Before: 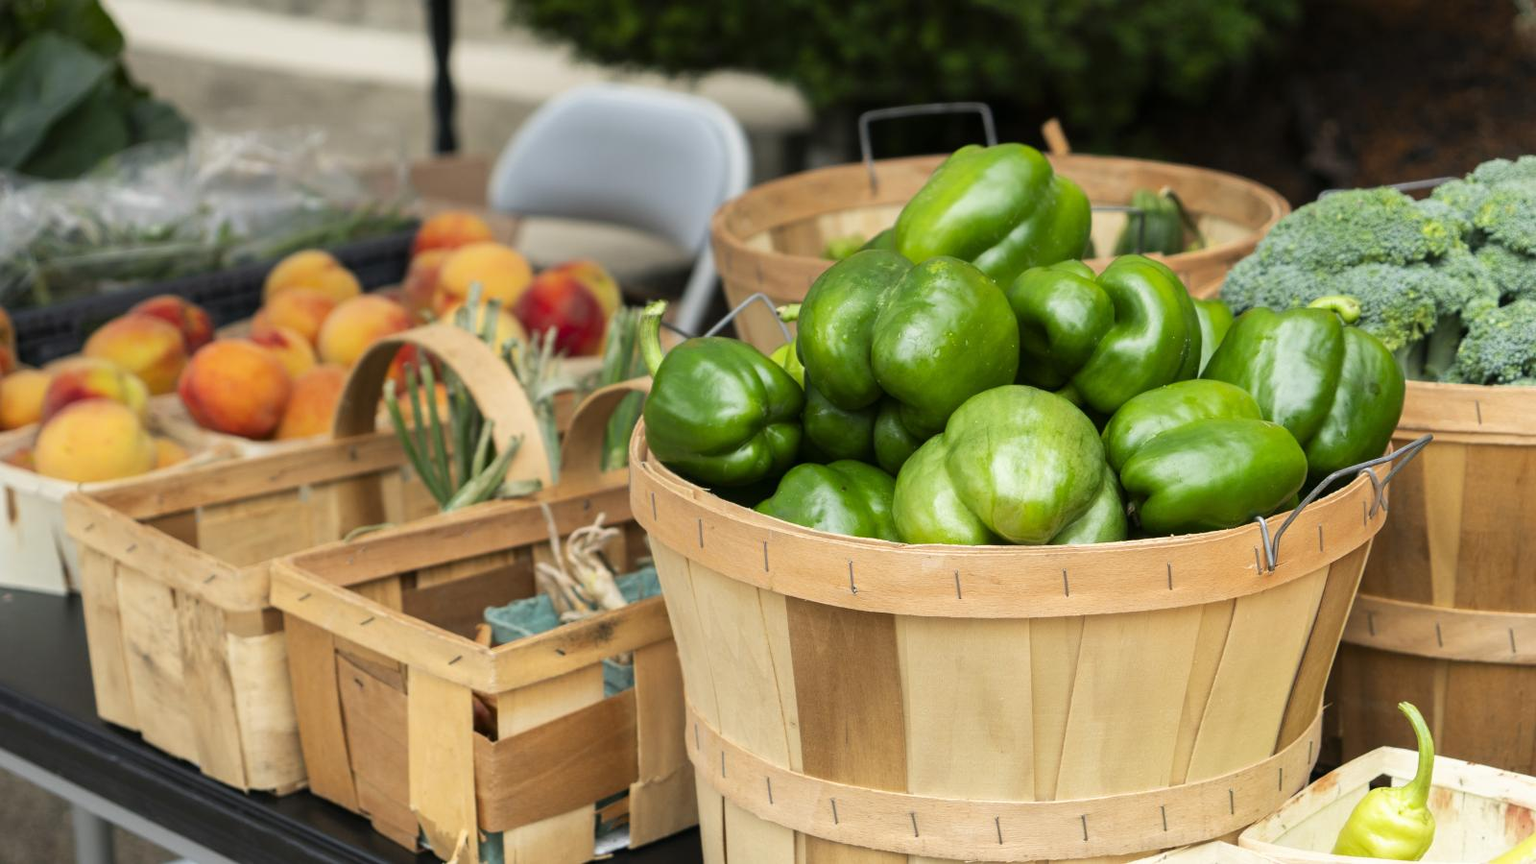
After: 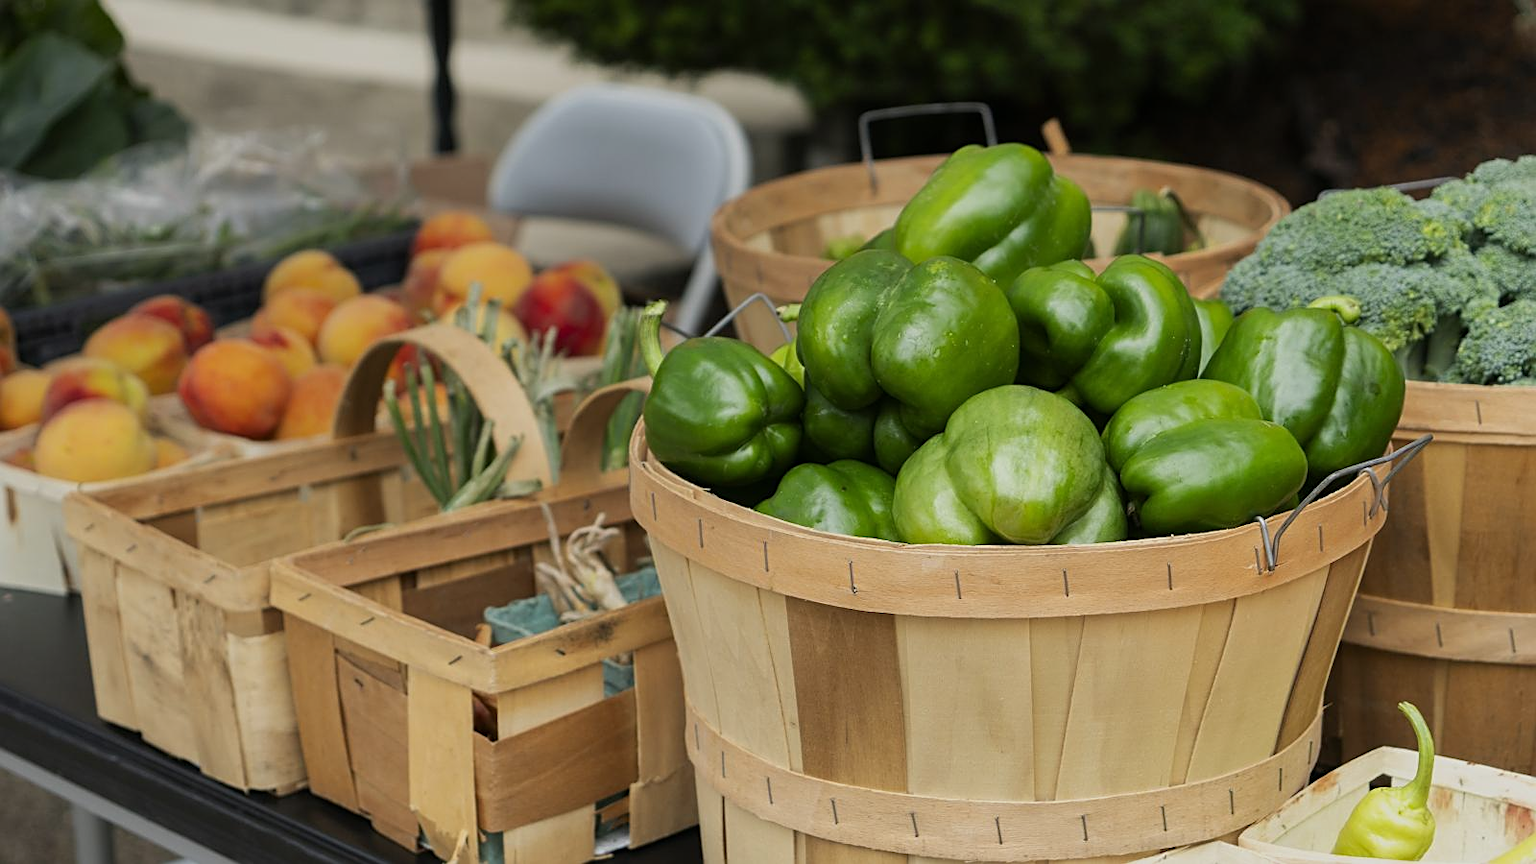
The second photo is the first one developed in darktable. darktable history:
sharpen: on, module defaults
exposure: exposure -0.492 EV, compensate highlight preservation false
